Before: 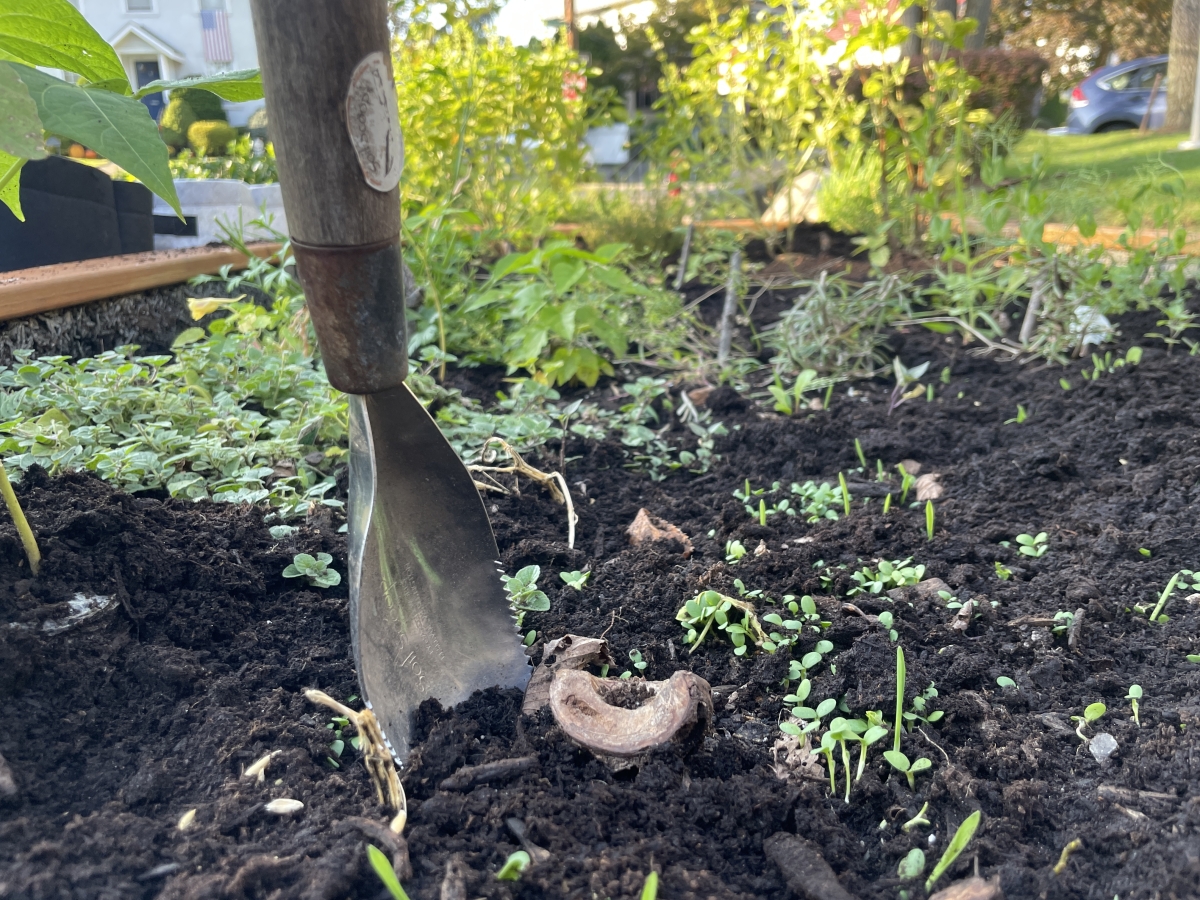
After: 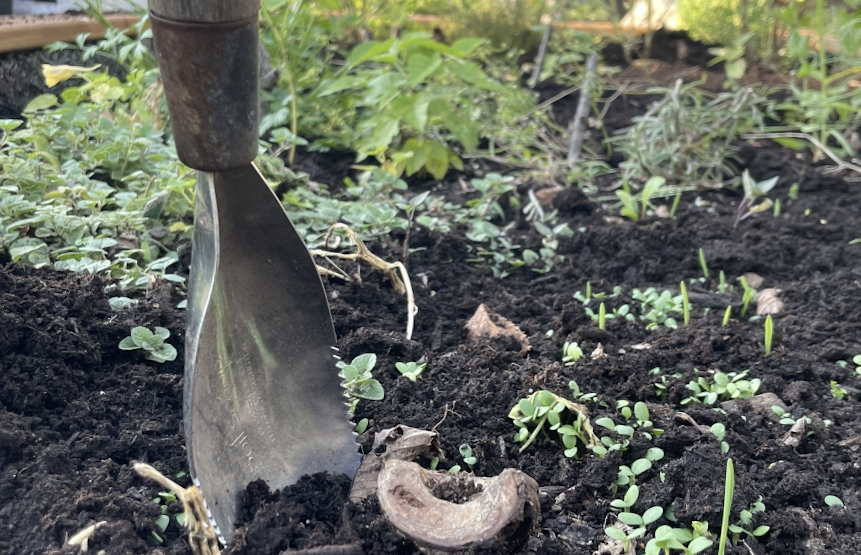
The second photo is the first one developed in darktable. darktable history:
crop and rotate: angle -3.79°, left 9.875%, top 20.777%, right 12.125%, bottom 12.135%
color correction: highlights b* -0.025, saturation 0.803
